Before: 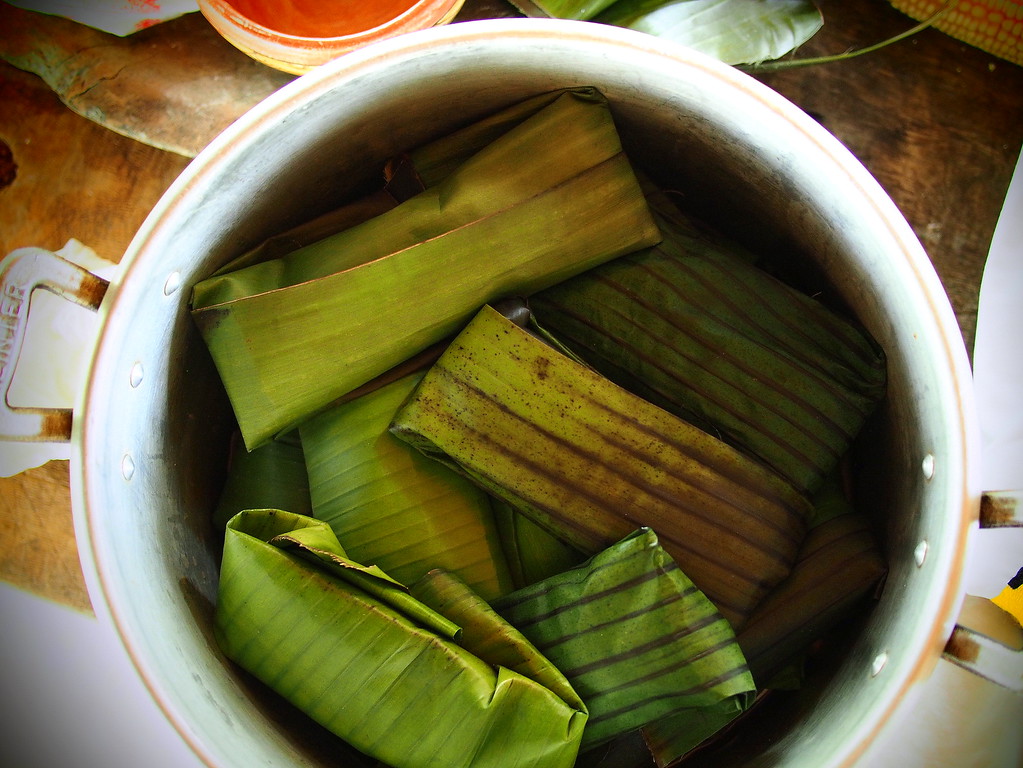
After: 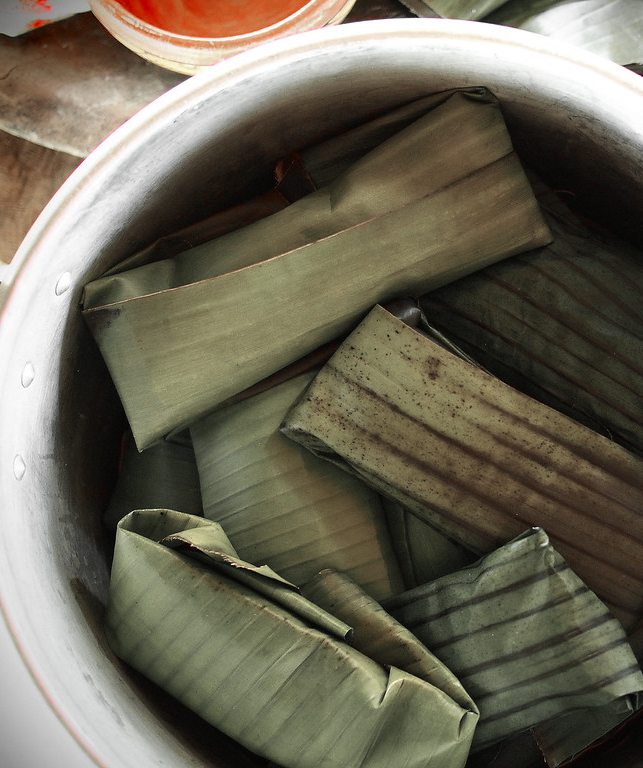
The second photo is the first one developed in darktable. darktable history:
crop: left 10.738%, right 26.371%
color zones: curves: ch1 [(0, 0.831) (0.08, 0.771) (0.157, 0.268) (0.241, 0.207) (0.562, -0.005) (0.714, -0.013) (0.876, 0.01) (1, 0.831)]
tone equalizer: on, module defaults
